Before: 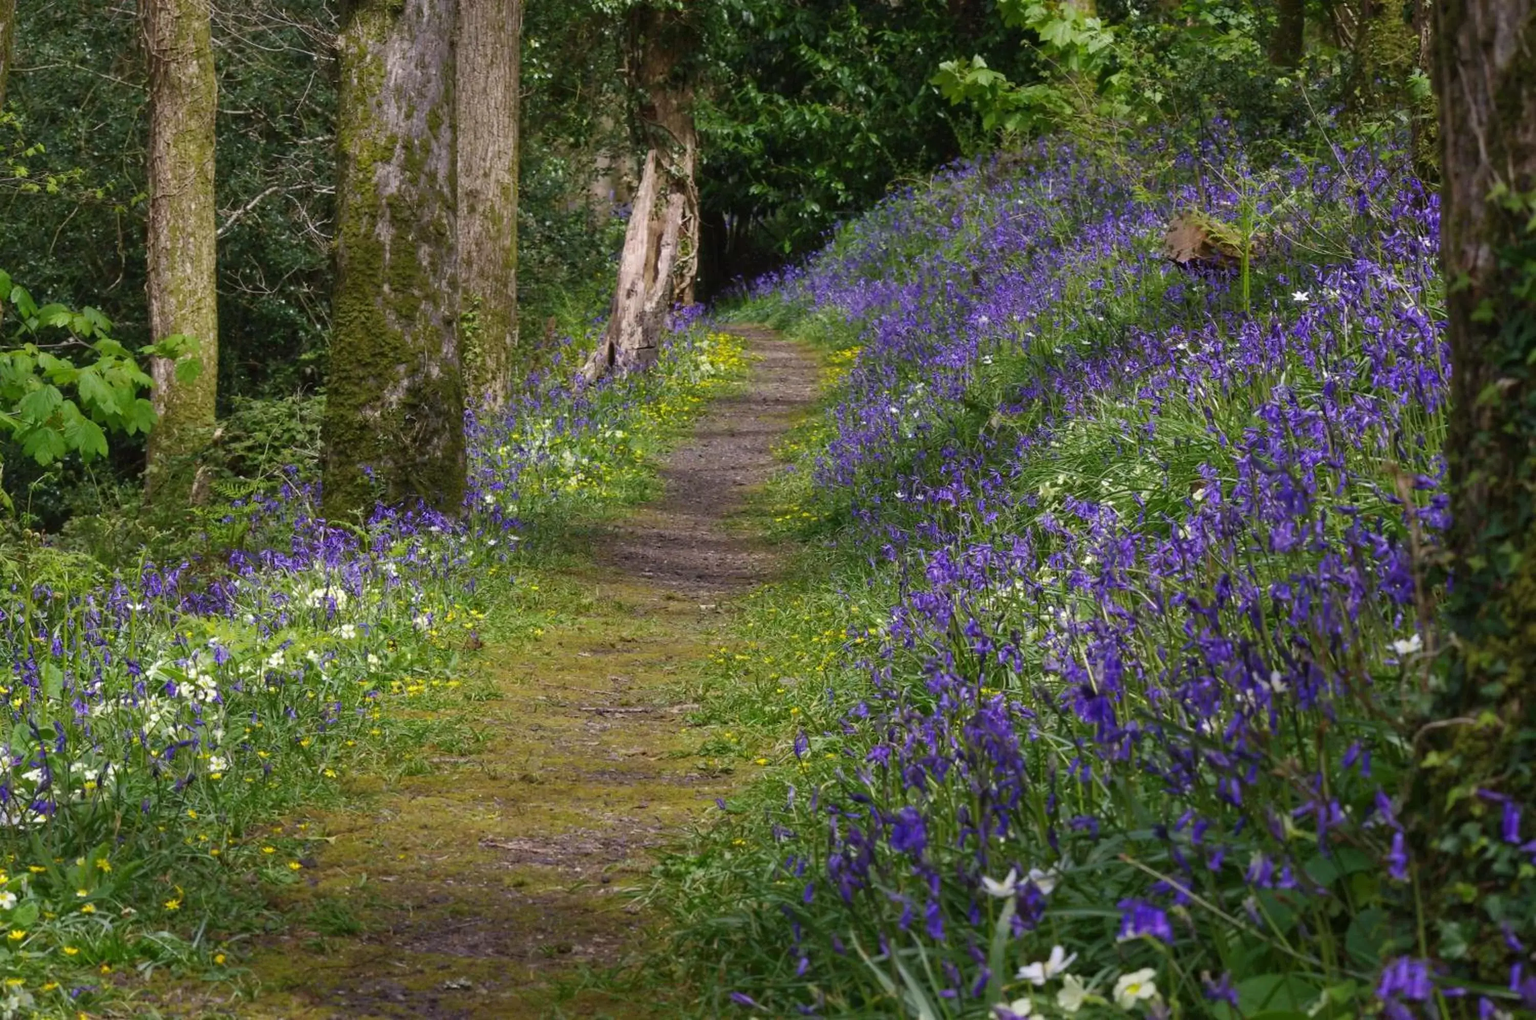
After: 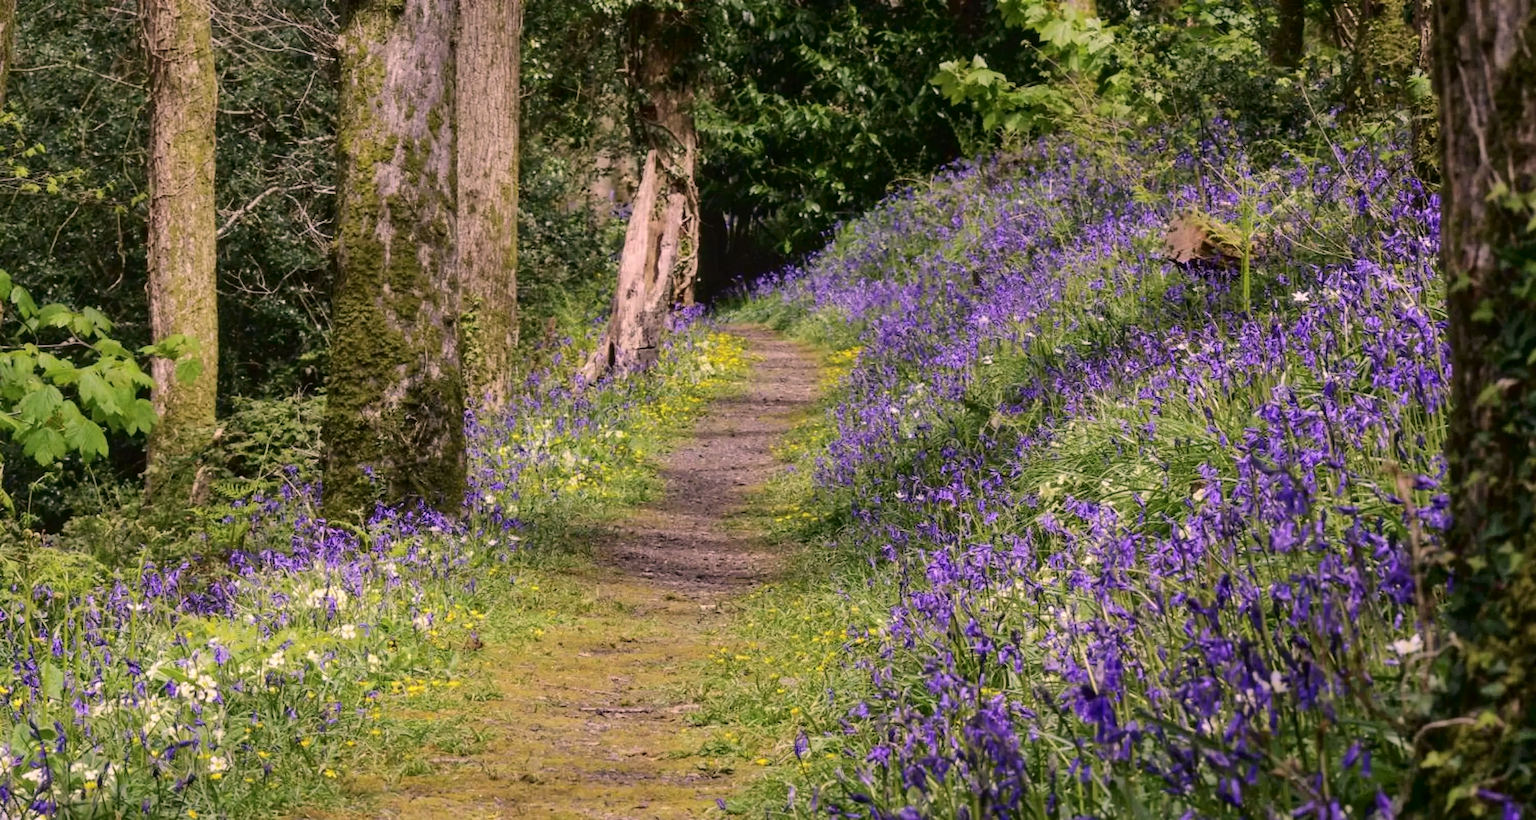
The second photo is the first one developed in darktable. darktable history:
color correction: highlights a* 12.27, highlights b* 5.59
tone curve: curves: ch0 [(0, 0) (0.003, 0.009) (0.011, 0.009) (0.025, 0.01) (0.044, 0.02) (0.069, 0.032) (0.1, 0.048) (0.136, 0.092) (0.177, 0.153) (0.224, 0.217) (0.277, 0.306) (0.335, 0.402) (0.399, 0.488) (0.468, 0.574) (0.543, 0.648) (0.623, 0.716) (0.709, 0.783) (0.801, 0.851) (0.898, 0.92) (1, 1)], color space Lab, independent channels, preserve colors none
crop: bottom 19.528%
local contrast: detail 109%
